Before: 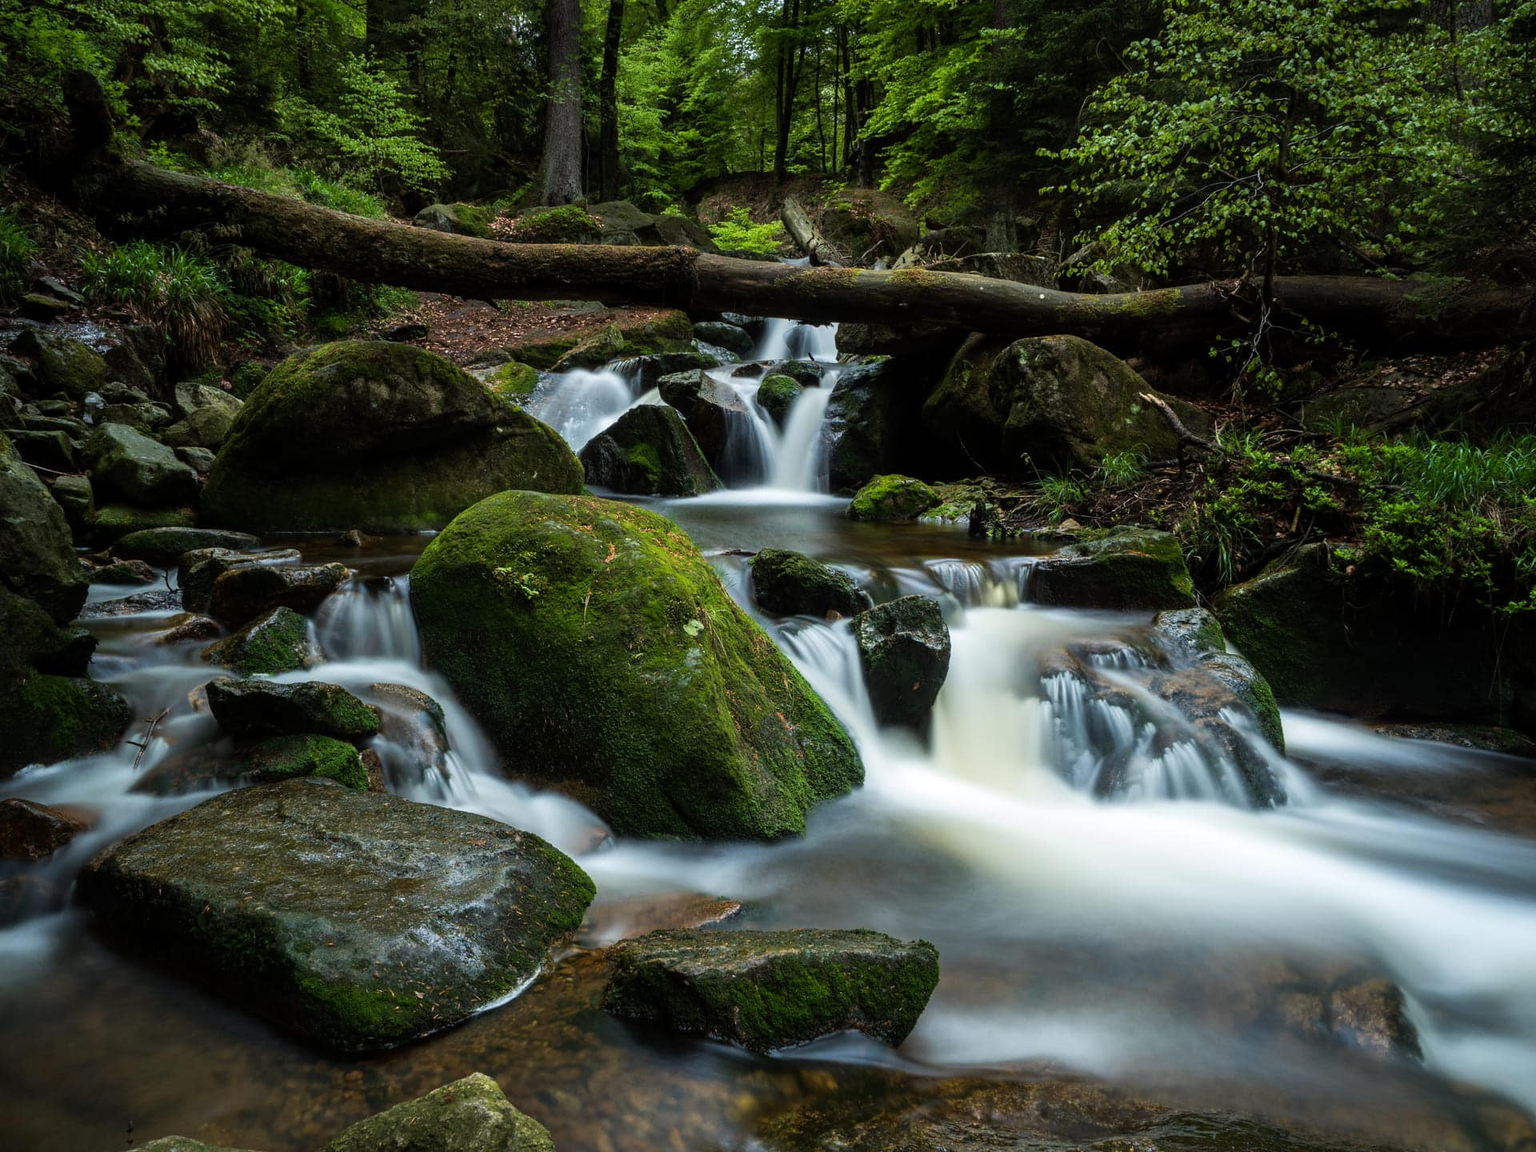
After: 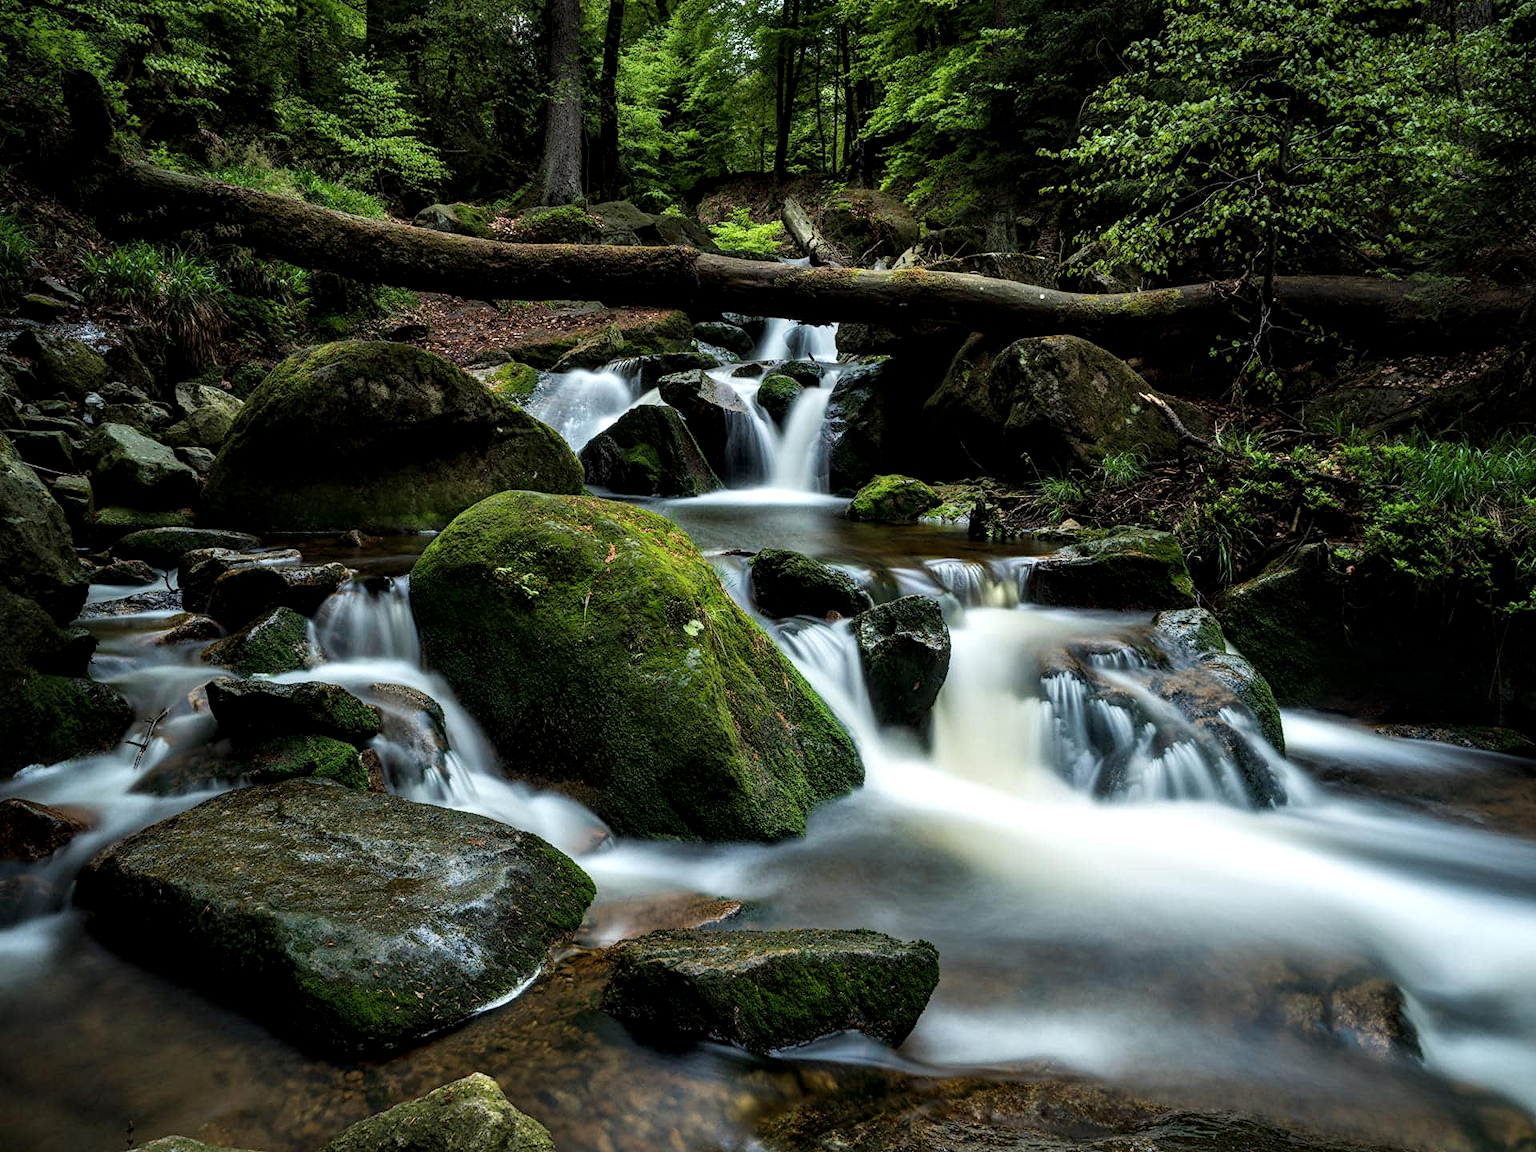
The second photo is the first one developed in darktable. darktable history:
diffuse or sharpen "deblur": iterations 25, radius span 10, edge sensitivity 3, edge threshold 1, 1st order anisotropy 100%, 3rd order anisotropy 100%, 1st order speed -25%, 2nd order speed 12.5%, 3rd order speed -50%, 4th order speed 25%
diffuse or sharpen "sharpen": edge sensitivity 1, 1st order anisotropy 100%, 2nd order anisotropy 100%, 3rd order anisotropy 100%, 4th order anisotropy 100%, 1st order speed -25%, 2nd order speed -25%, 3rd order speed -29.87%, 4th order speed -30.13%
contrast equalizer "1": y [[0.514, 0.573, 0.581, 0.508, 0.5, 0.5], [0.5 ×6], [0.5 ×6], [0 ×6], [0 ×6]]
